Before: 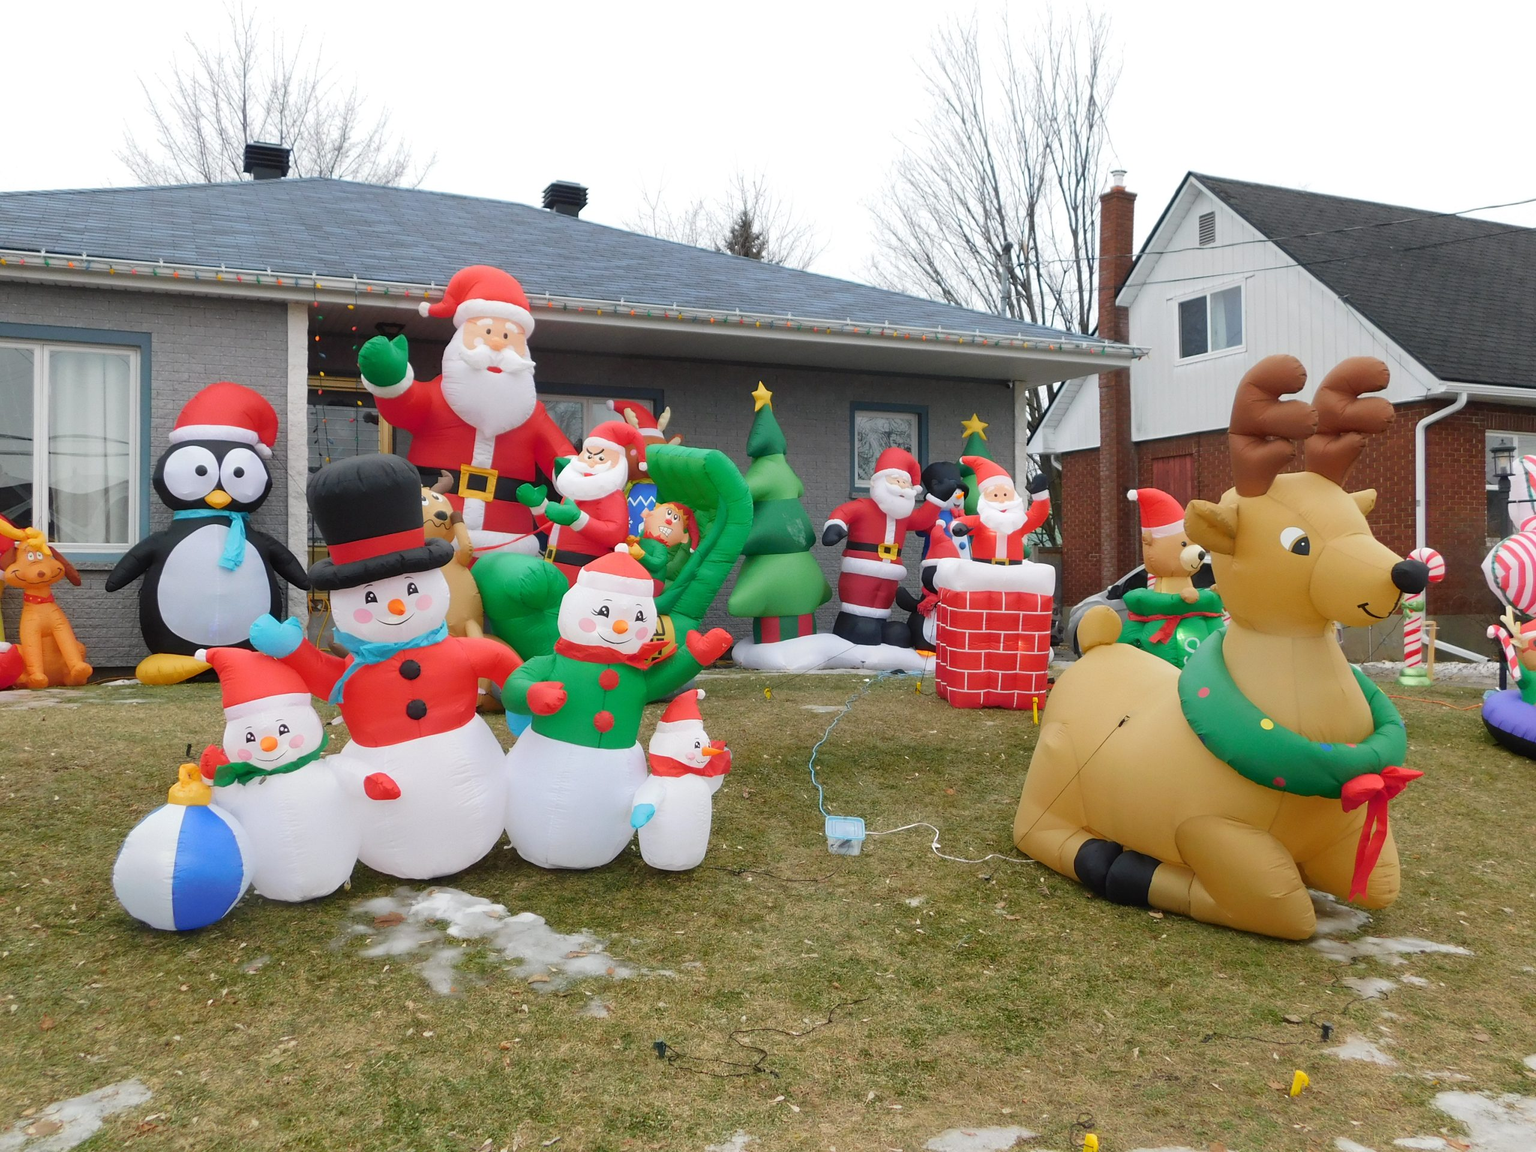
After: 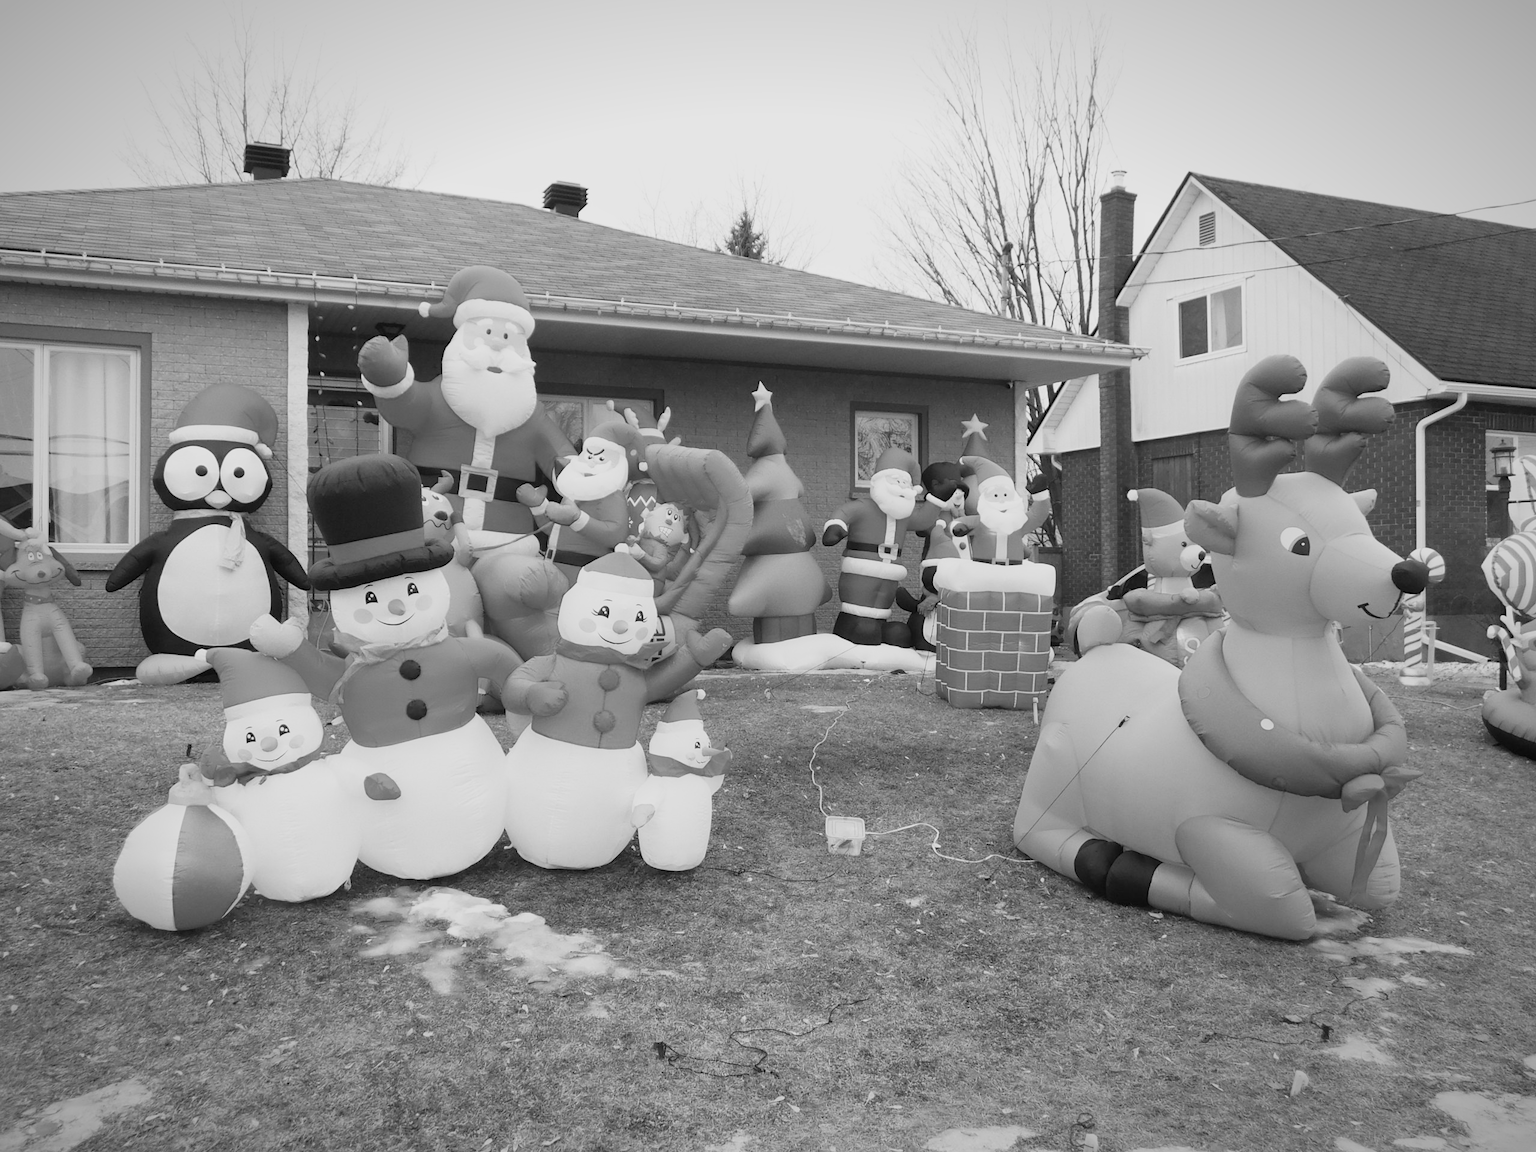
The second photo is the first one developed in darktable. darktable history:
monochrome: a 14.95, b -89.96
vignetting: fall-off radius 60%, automatic ratio true
base curve: curves: ch0 [(0, 0) (0.088, 0.125) (0.176, 0.251) (0.354, 0.501) (0.613, 0.749) (1, 0.877)], preserve colors none
